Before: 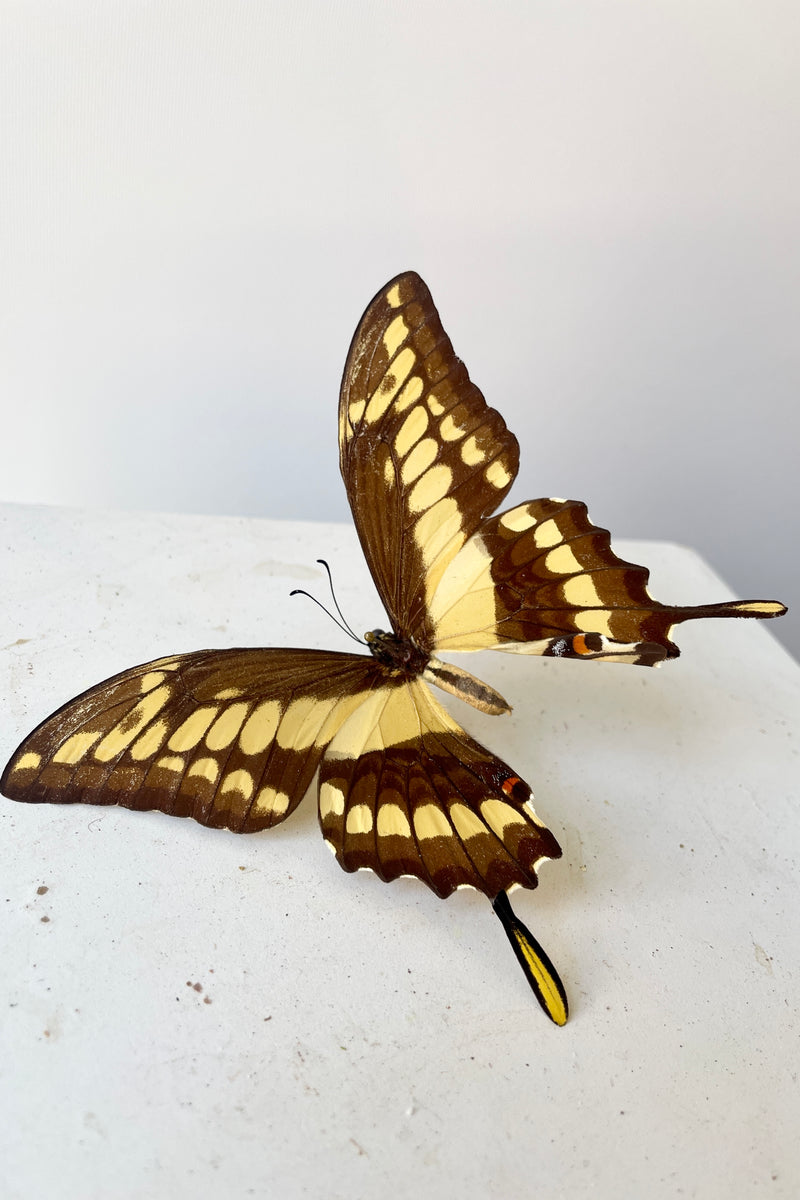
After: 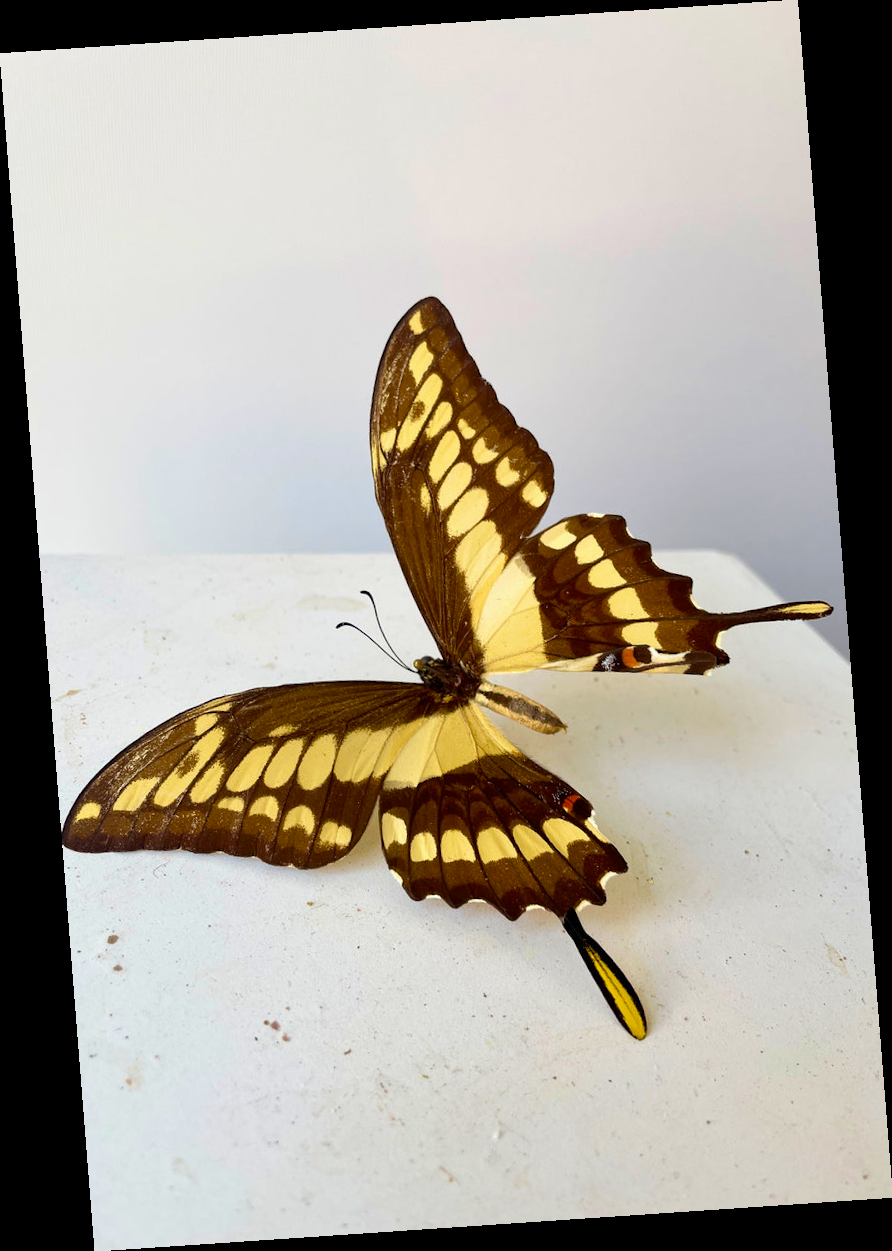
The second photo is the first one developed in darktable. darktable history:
rotate and perspective: rotation -4.2°, shear 0.006, automatic cropping off
velvia: on, module defaults
color balance rgb: linear chroma grading › shadows -8%, linear chroma grading › global chroma 10%, perceptual saturation grading › global saturation 2%, perceptual saturation grading › highlights -2%, perceptual saturation grading › mid-tones 4%, perceptual saturation grading › shadows 8%, perceptual brilliance grading › global brilliance 2%, perceptual brilliance grading › highlights -4%, global vibrance 16%, saturation formula JzAzBz (2021)
white balance: red 1, blue 1
